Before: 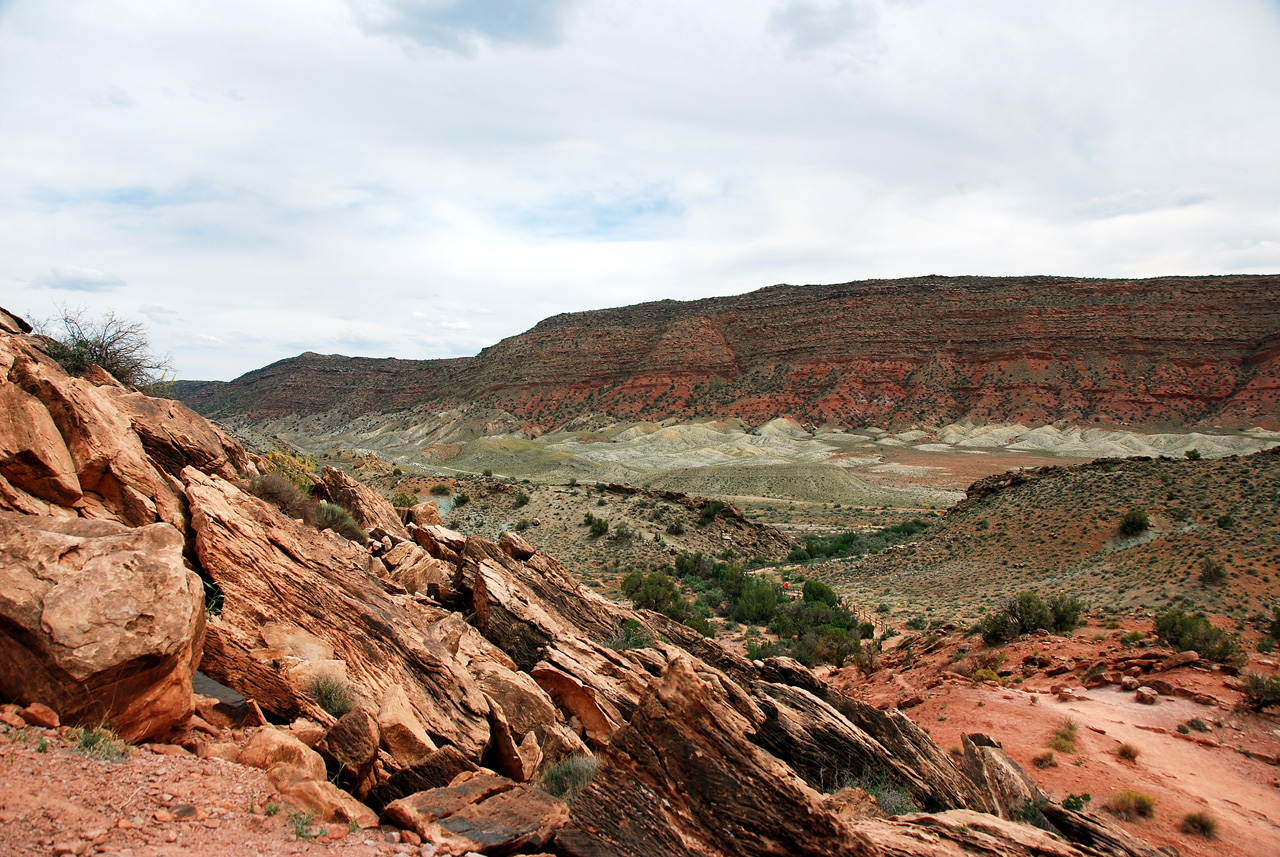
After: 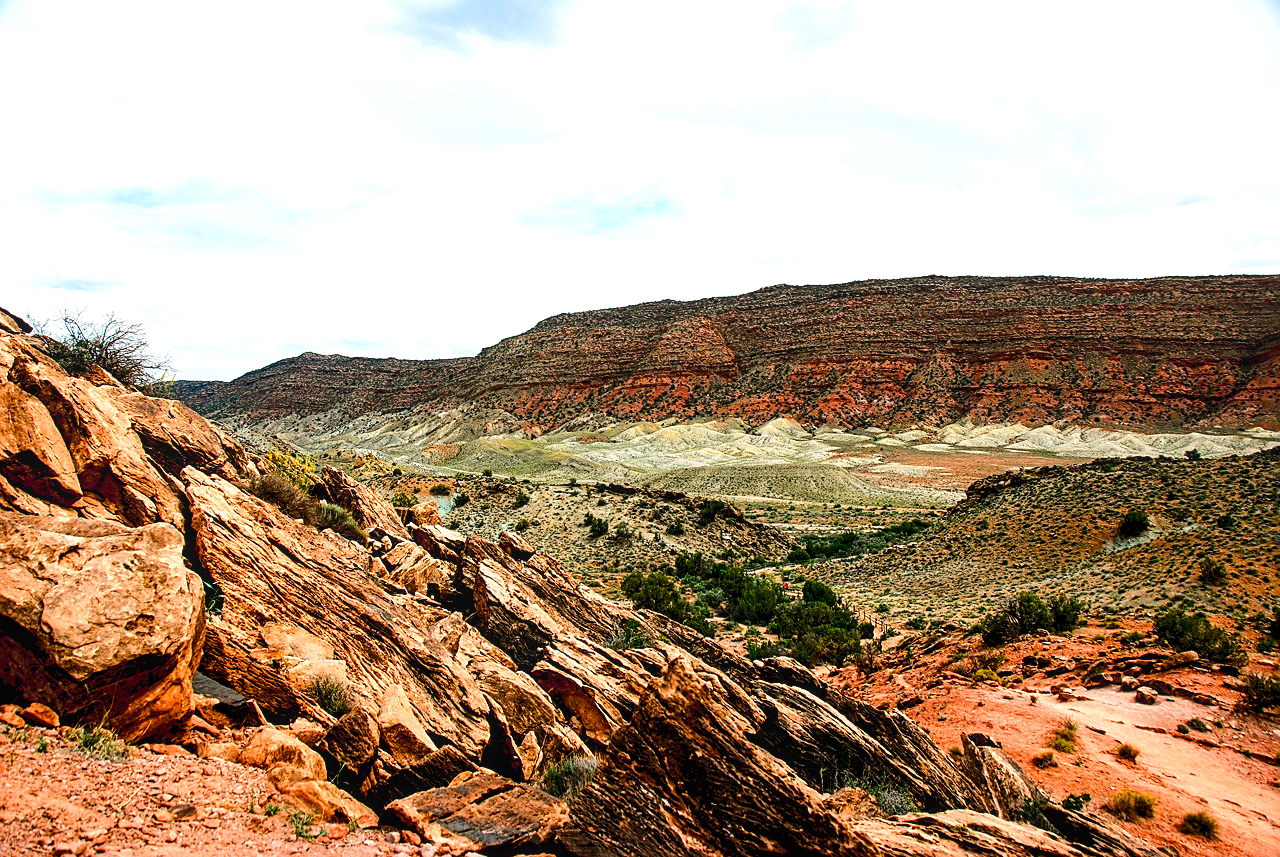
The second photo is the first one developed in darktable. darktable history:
local contrast: on, module defaults
sharpen: on, module defaults
tone curve: curves: ch0 [(0, 0) (0.003, 0.049) (0.011, 0.052) (0.025, 0.057) (0.044, 0.069) (0.069, 0.076) (0.1, 0.09) (0.136, 0.111) (0.177, 0.15) (0.224, 0.197) (0.277, 0.267) (0.335, 0.366) (0.399, 0.477) (0.468, 0.561) (0.543, 0.651) (0.623, 0.733) (0.709, 0.804) (0.801, 0.869) (0.898, 0.924) (1, 1)], color space Lab, linked channels, preserve colors none
color balance rgb: global offset › luminance -1.42%, perceptual saturation grading › global saturation 20%, perceptual saturation grading › highlights -25.665%, perceptual saturation grading › shadows 24.96%, perceptual brilliance grading › highlights 15.804%, perceptual brilliance grading › shadows -13.95%, global vibrance 20%
